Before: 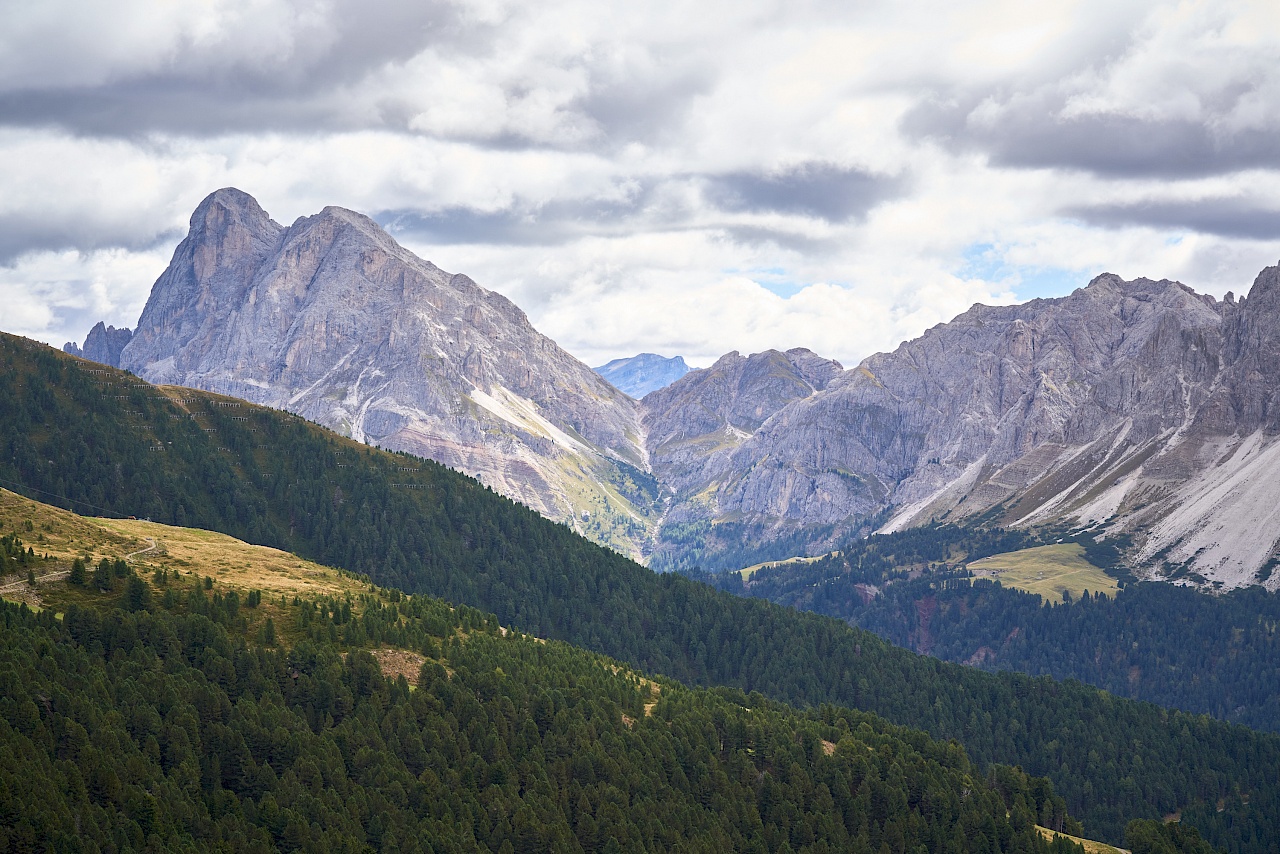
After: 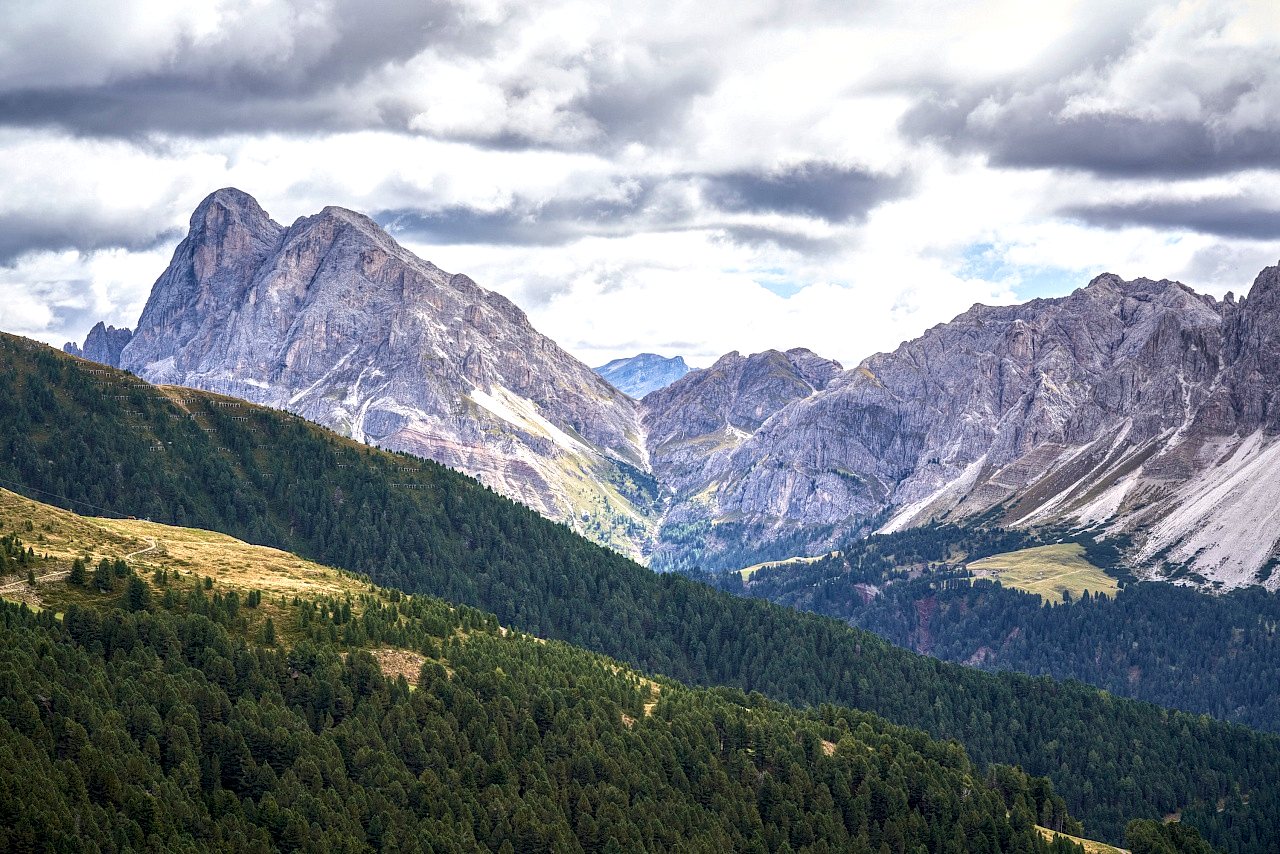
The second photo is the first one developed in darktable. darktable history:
velvia: on, module defaults
local contrast: highlights 79%, shadows 56%, detail 173%, midtone range 0.432
